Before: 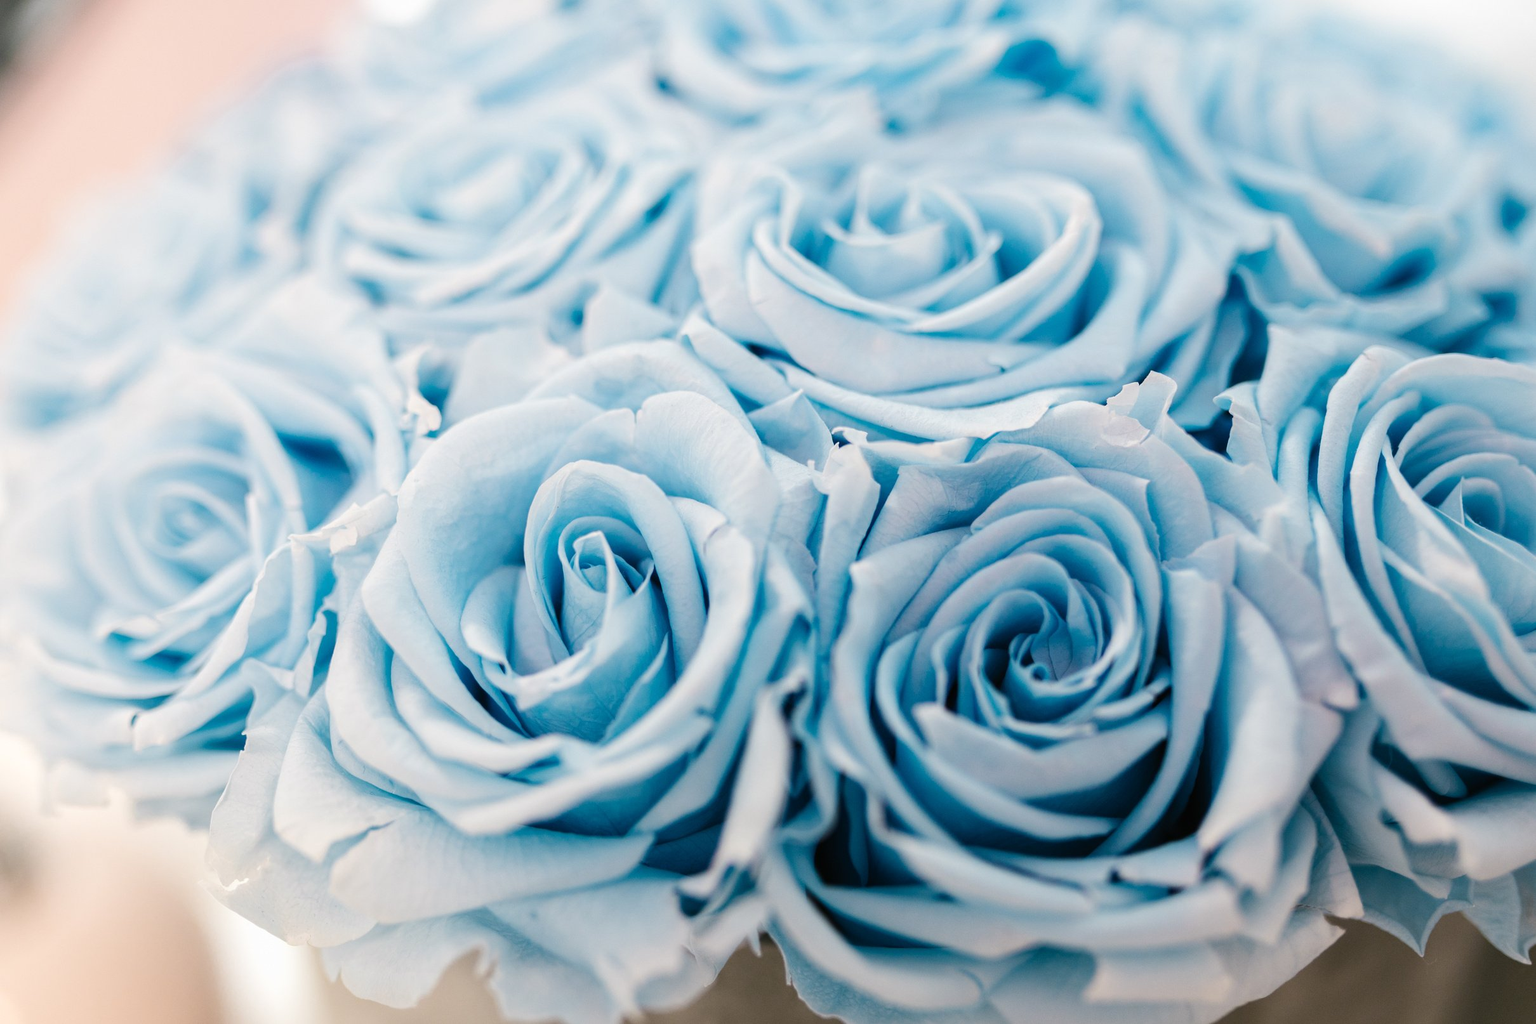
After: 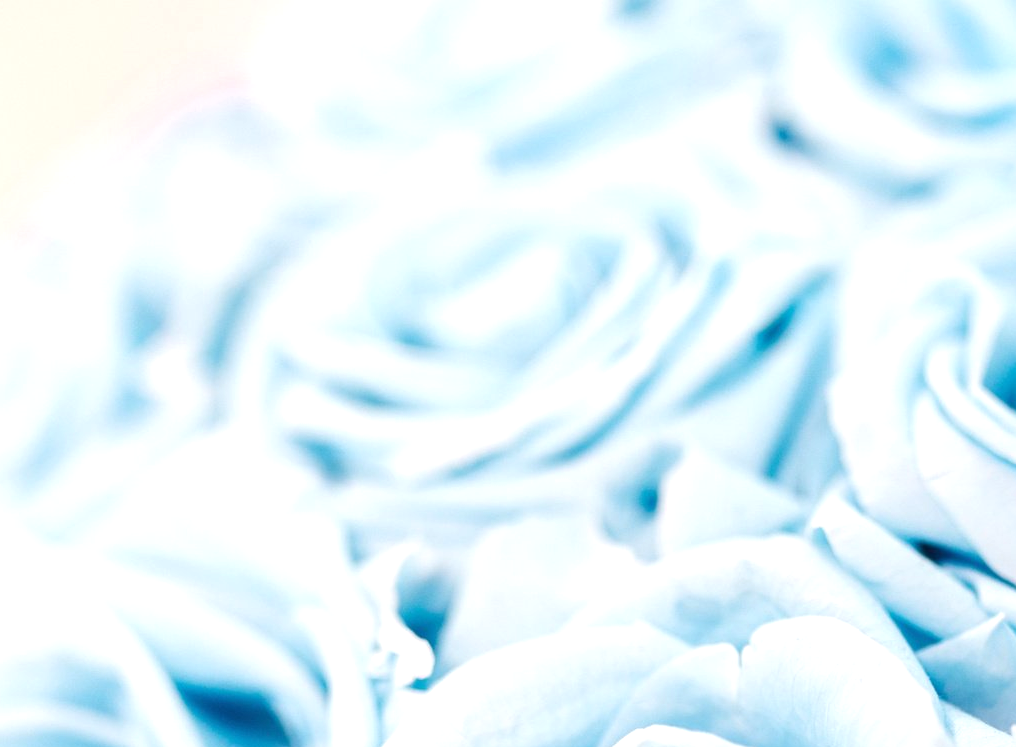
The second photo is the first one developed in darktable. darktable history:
exposure: black level correction 0, exposure 0.5 EV, compensate highlight preservation false
crop and rotate: left 10.817%, top 0.062%, right 47.194%, bottom 53.626%
